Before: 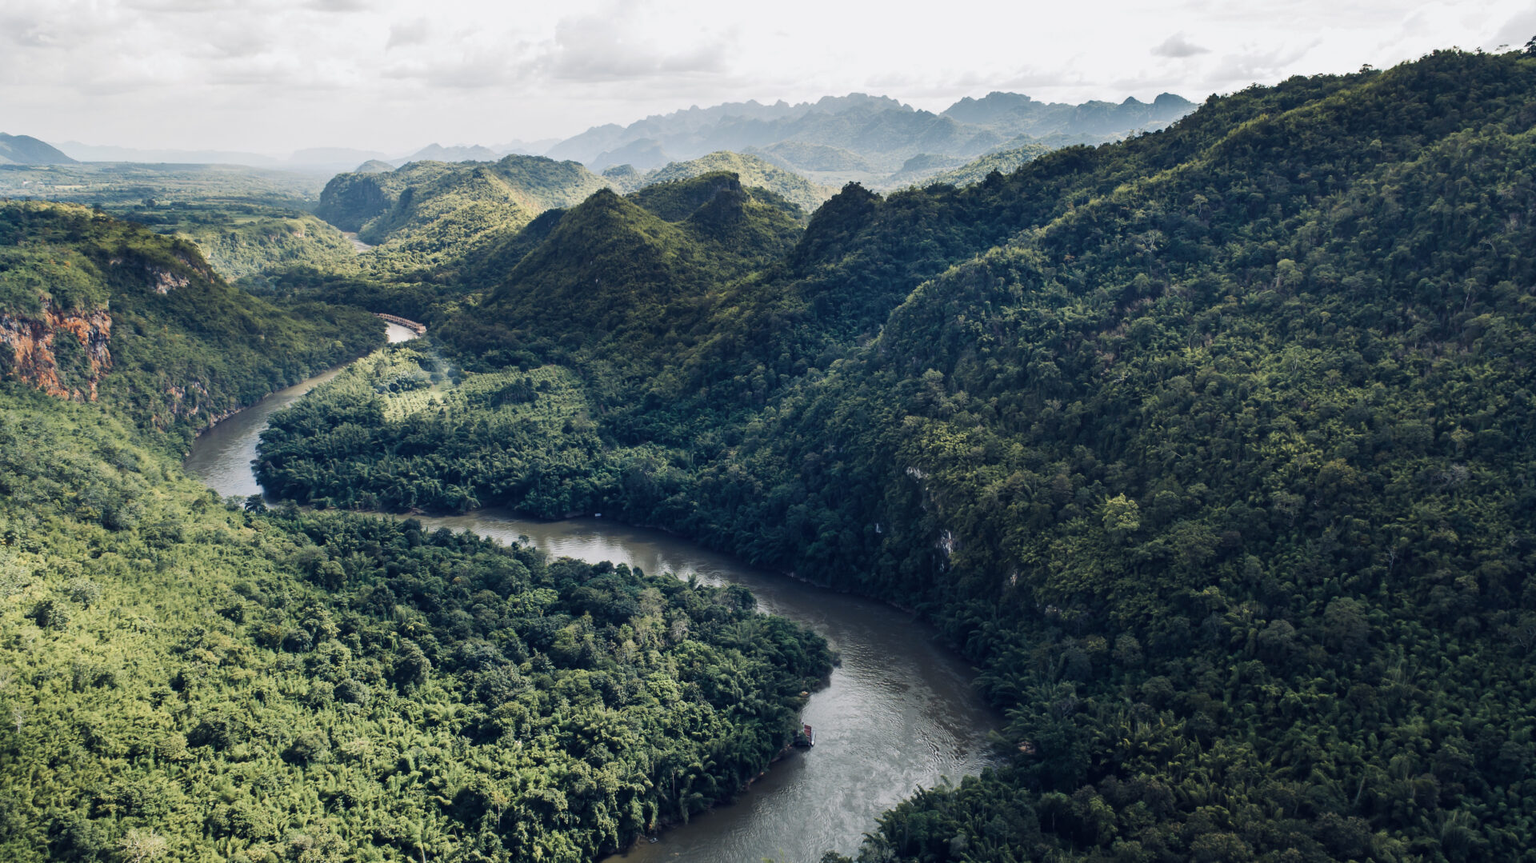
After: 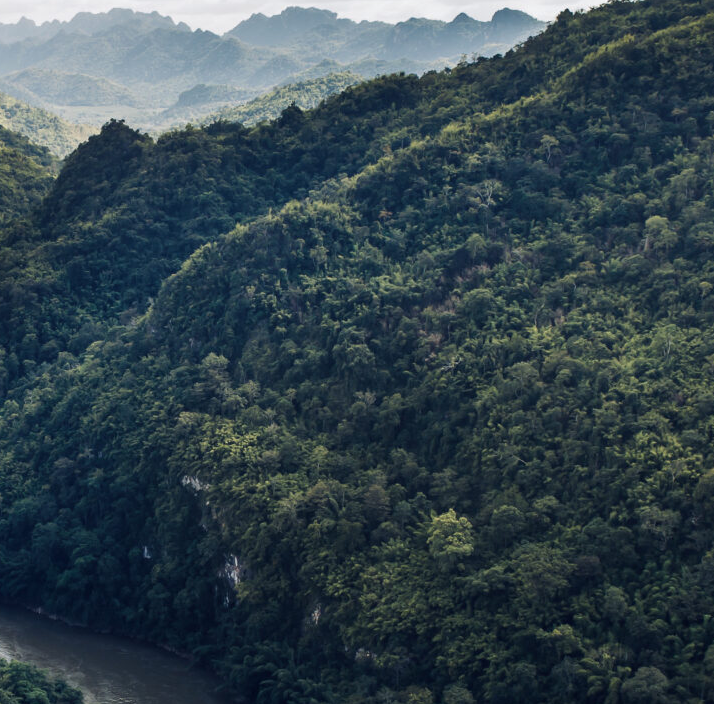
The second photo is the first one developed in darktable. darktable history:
crop and rotate: left 49.57%, top 10.089%, right 13.232%, bottom 24.607%
